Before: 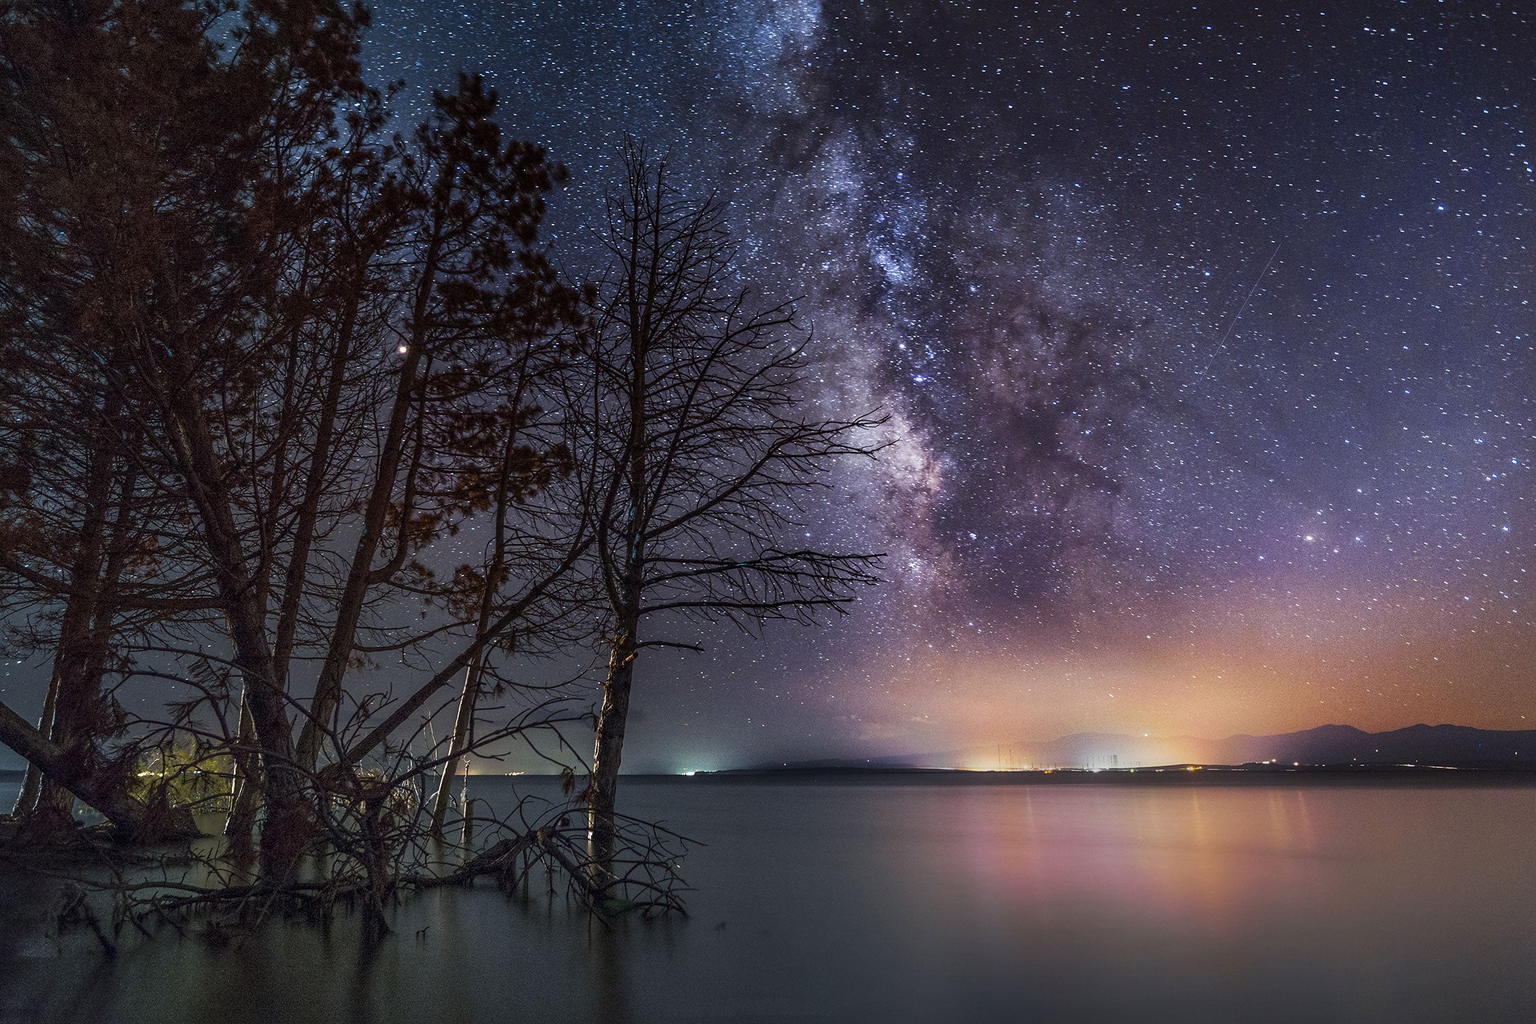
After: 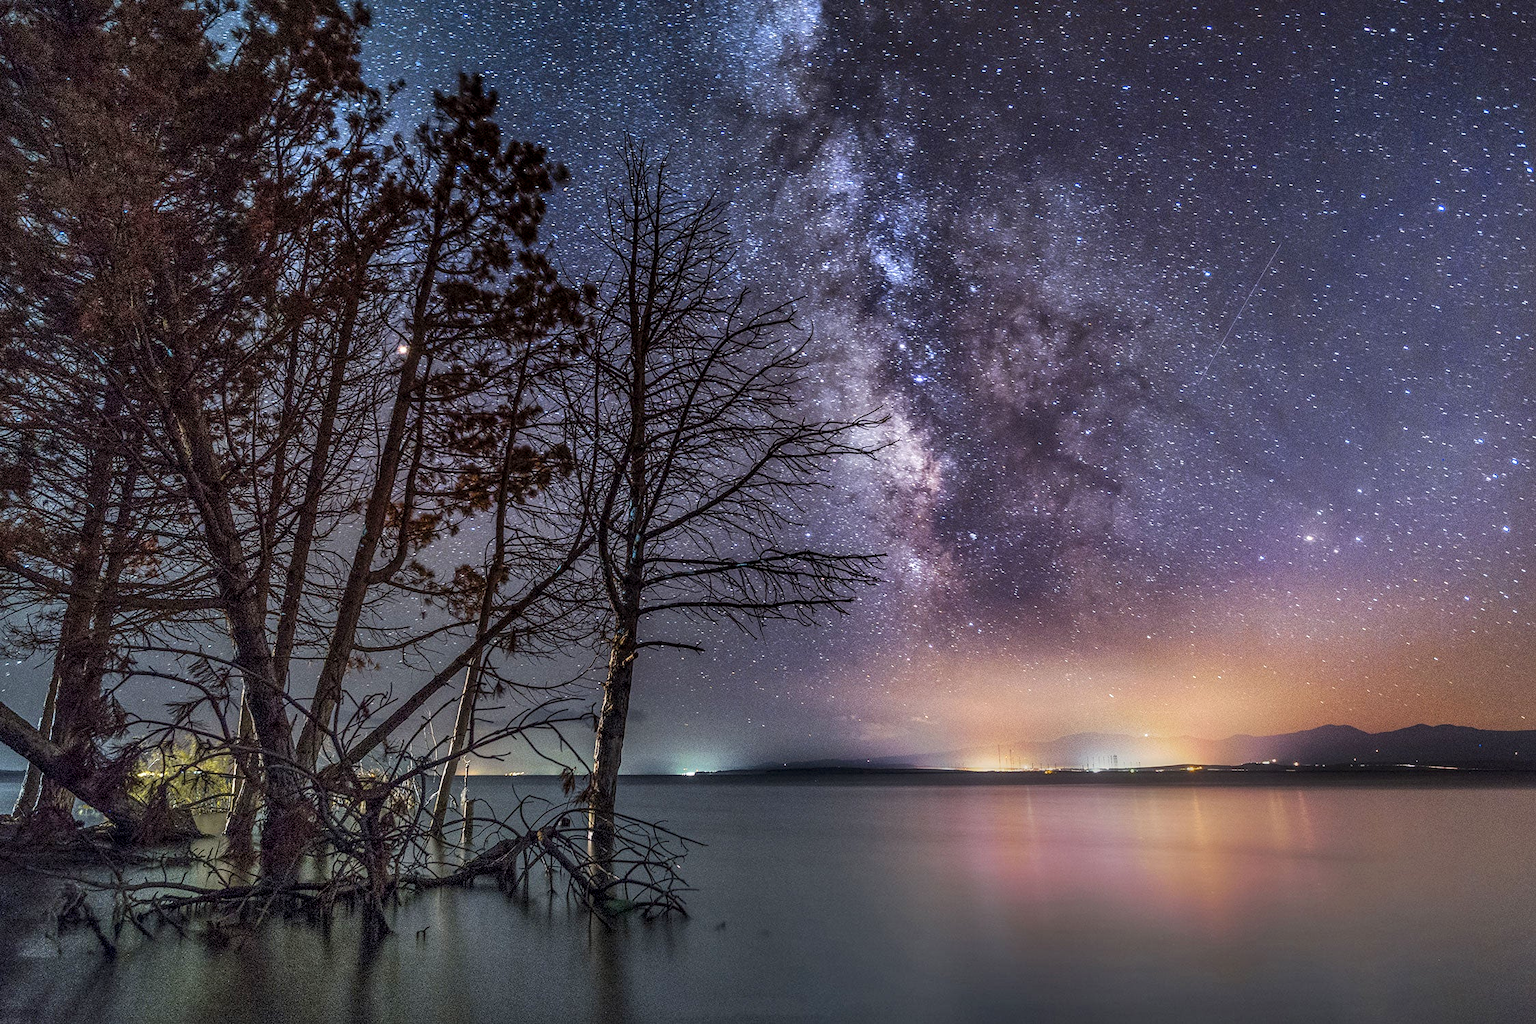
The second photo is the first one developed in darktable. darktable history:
exposure: compensate highlight preservation false
local contrast: on, module defaults
shadows and highlights: white point adjustment 0.997, soften with gaussian
